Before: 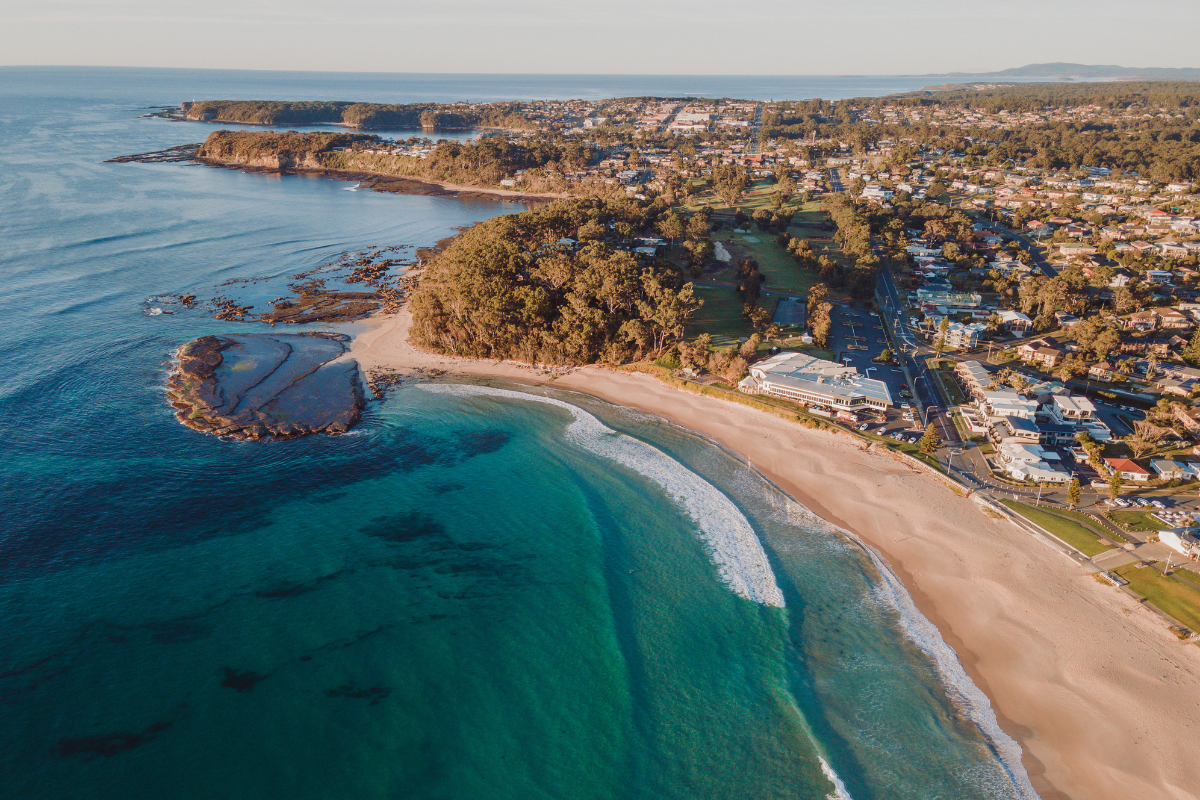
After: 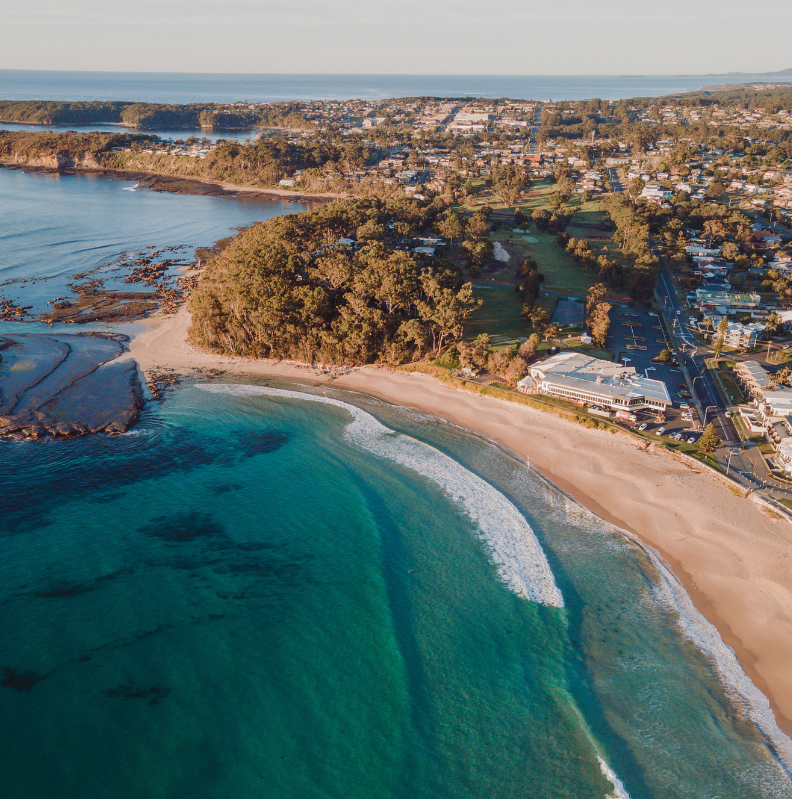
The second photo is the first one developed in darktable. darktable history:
tone equalizer: on, module defaults
crop and rotate: left 18.442%, right 15.508%
